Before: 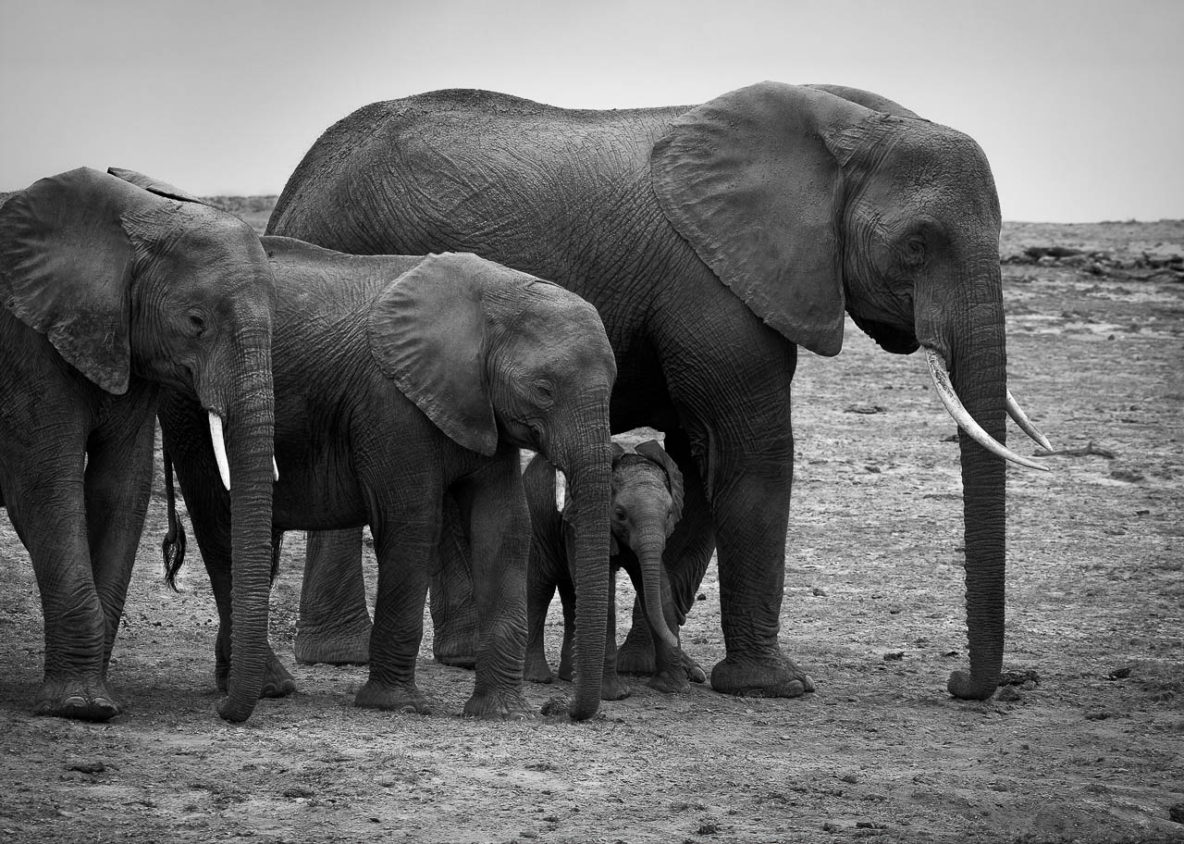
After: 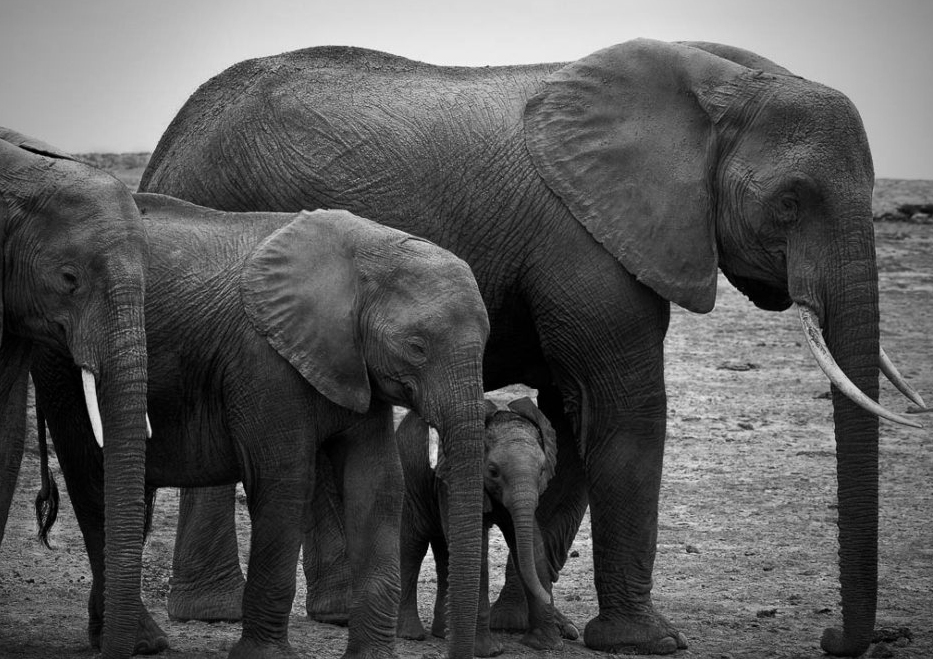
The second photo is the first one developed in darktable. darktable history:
crop and rotate: left 10.77%, top 5.1%, right 10.41%, bottom 16.76%
vignetting: fall-off start 72.14%, fall-off radius 108.07%, brightness -0.713, saturation -0.488, center (-0.054, -0.359), width/height ratio 0.729
